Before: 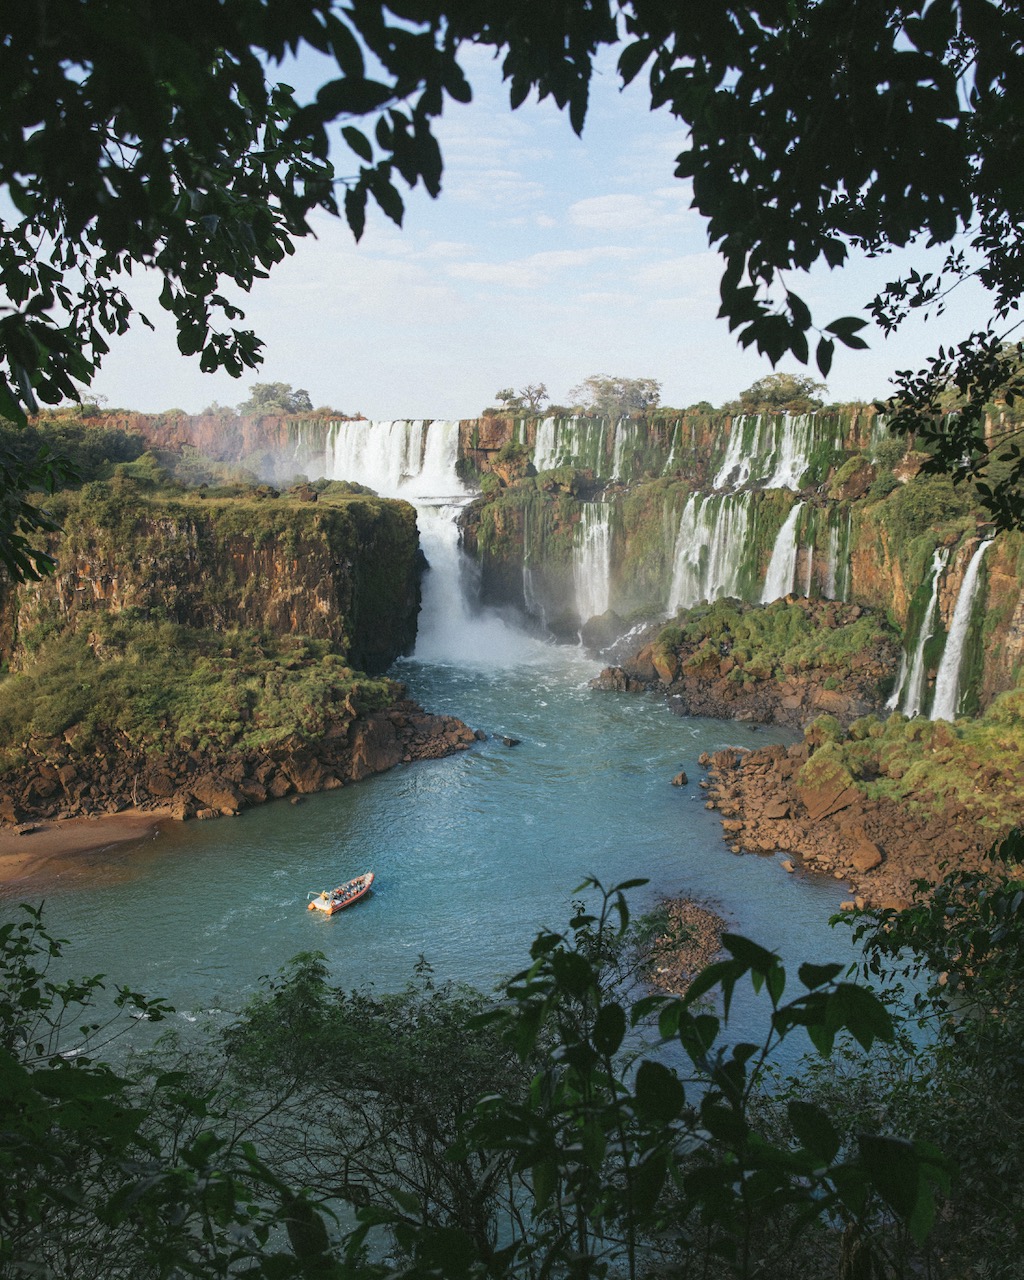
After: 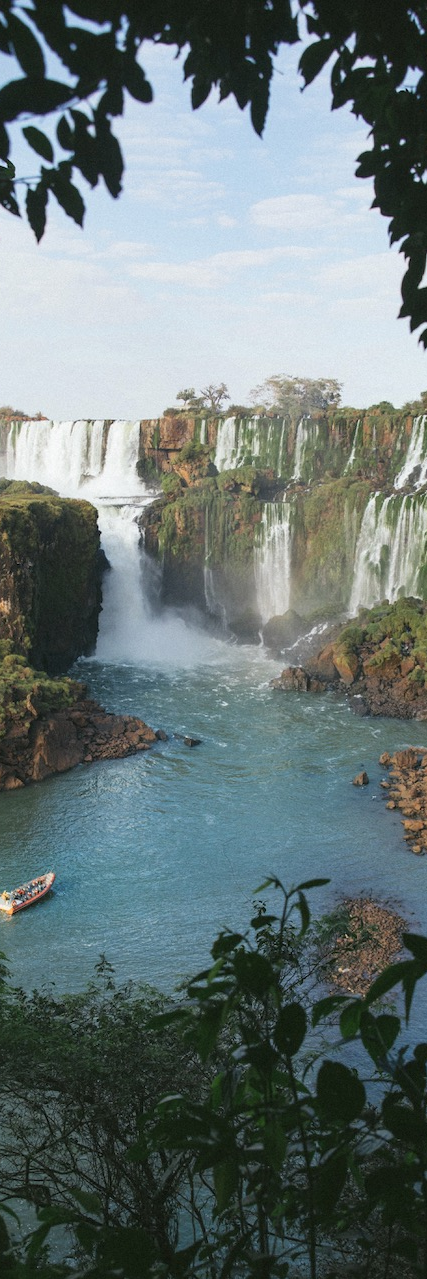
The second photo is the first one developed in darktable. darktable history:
crop: left 31.237%, right 26.996%
